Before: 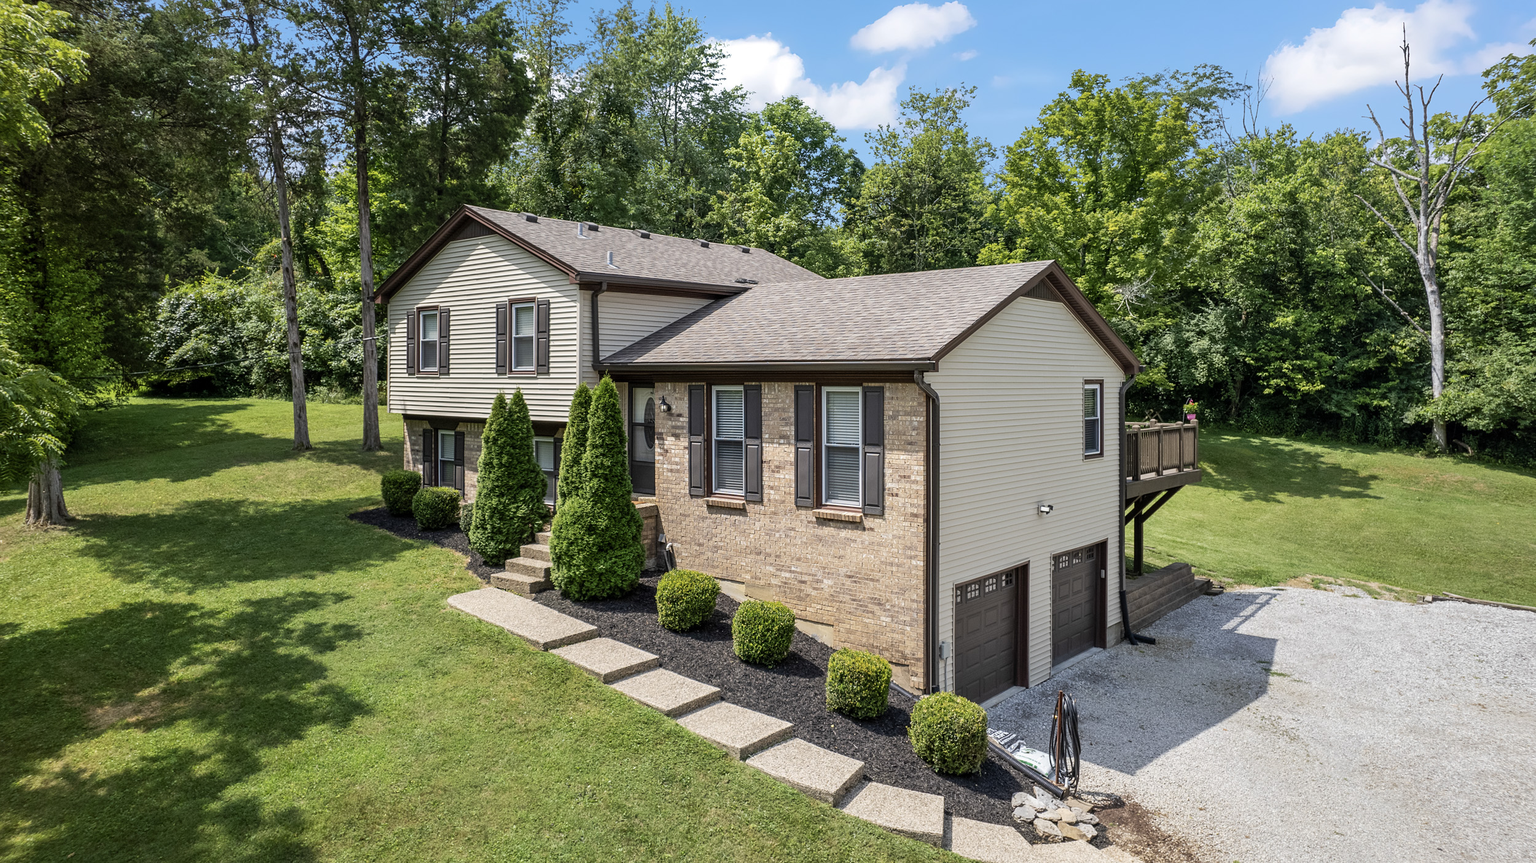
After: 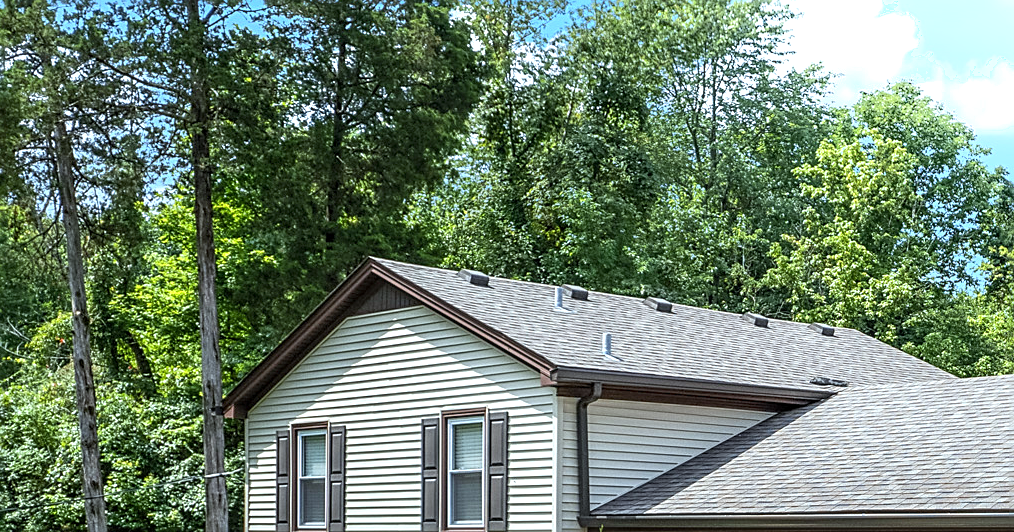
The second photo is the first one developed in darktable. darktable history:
exposure: black level correction 0, exposure 0.5 EV, compensate exposure bias true, compensate highlight preservation false
crop: left 15.452%, top 5.459%, right 43.956%, bottom 56.62%
white balance: red 0.925, blue 1.046
shadows and highlights: shadows -54.3, highlights 86.09, soften with gaussian
sharpen: on, module defaults
local contrast: on, module defaults
